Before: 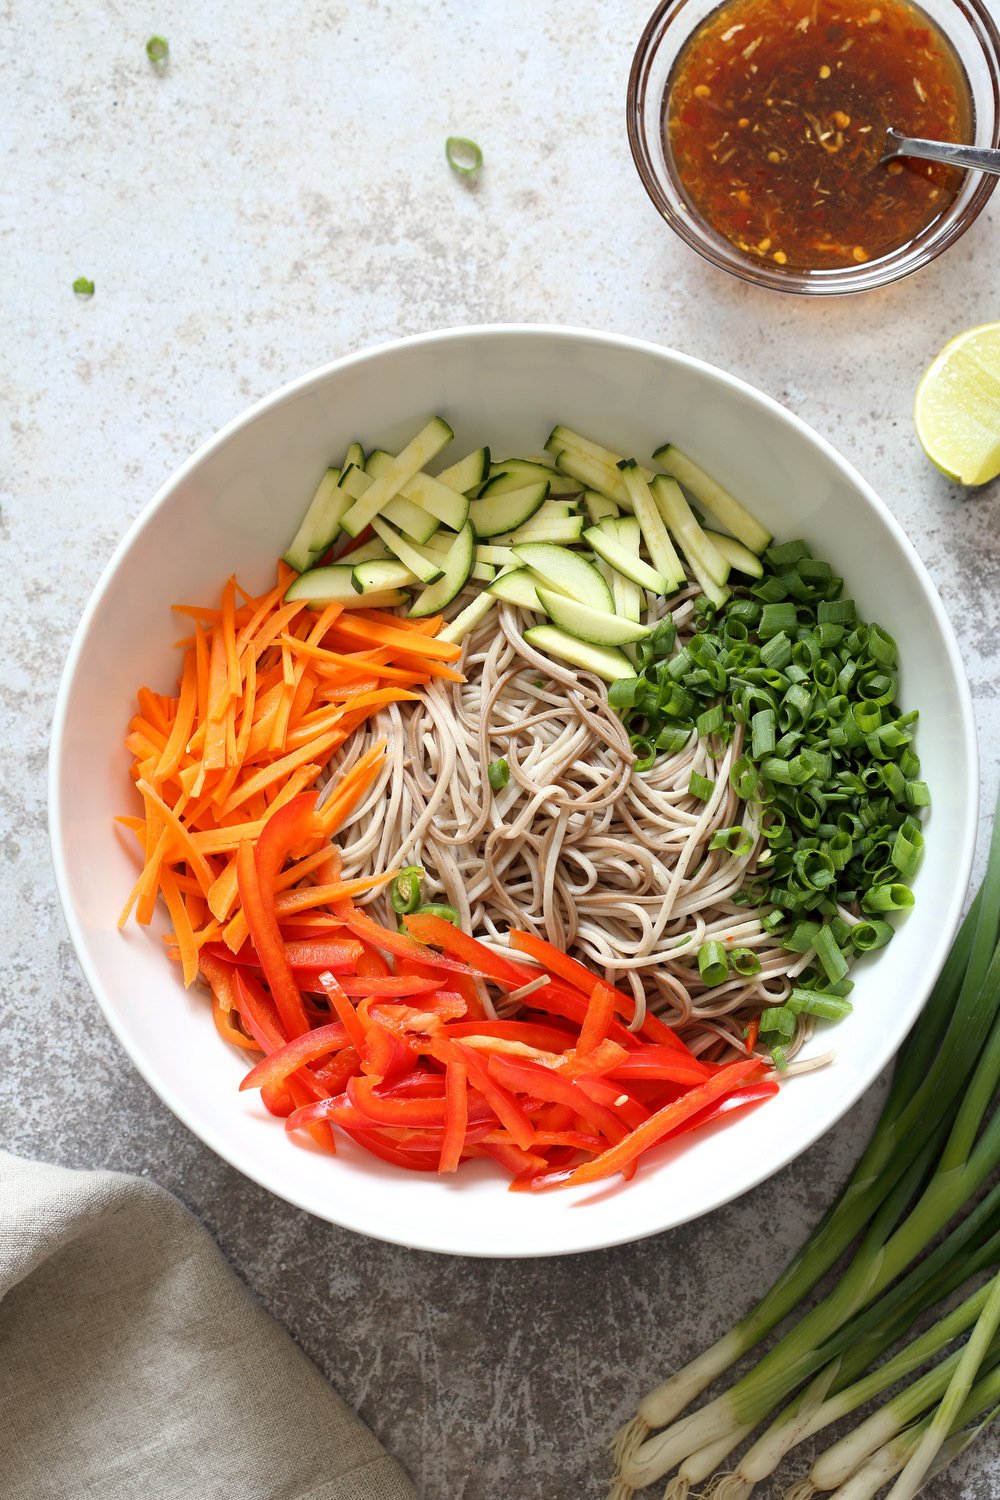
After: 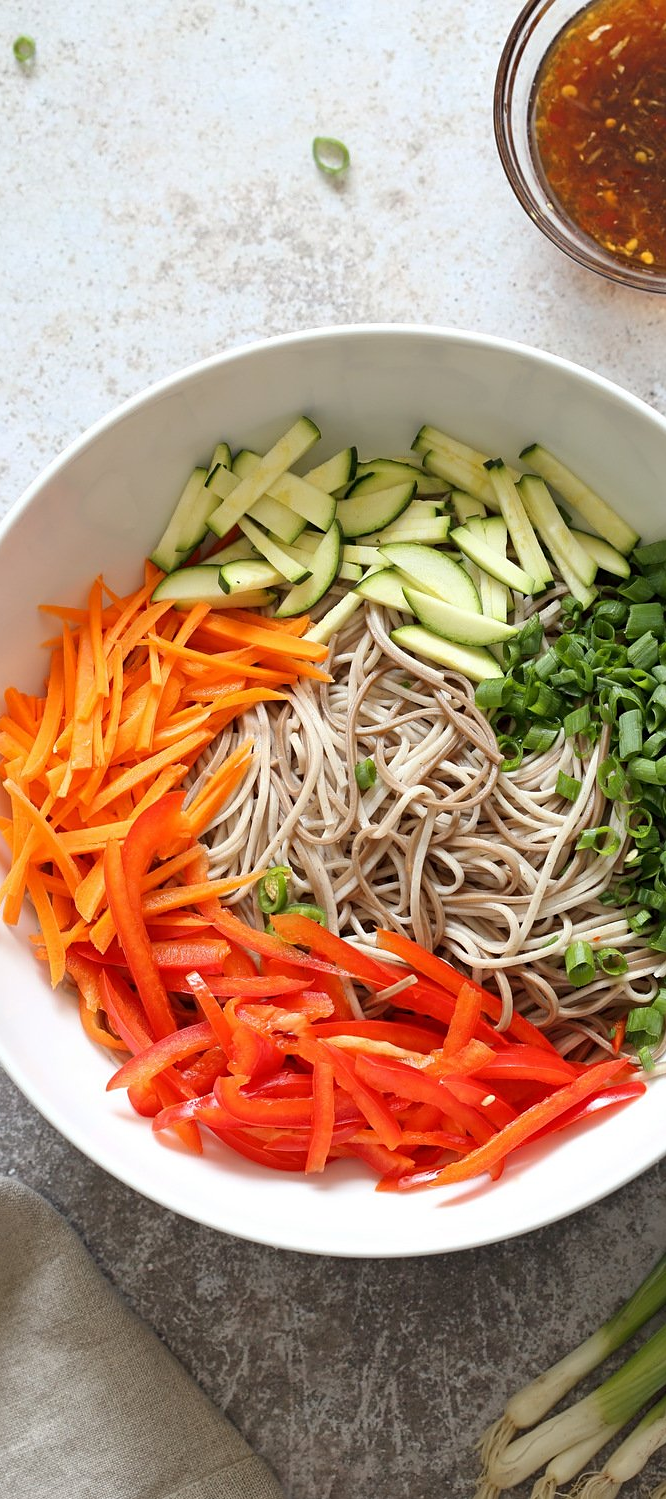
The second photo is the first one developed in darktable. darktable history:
sharpen: amount 0.2
crop and rotate: left 13.342%, right 19.991%
